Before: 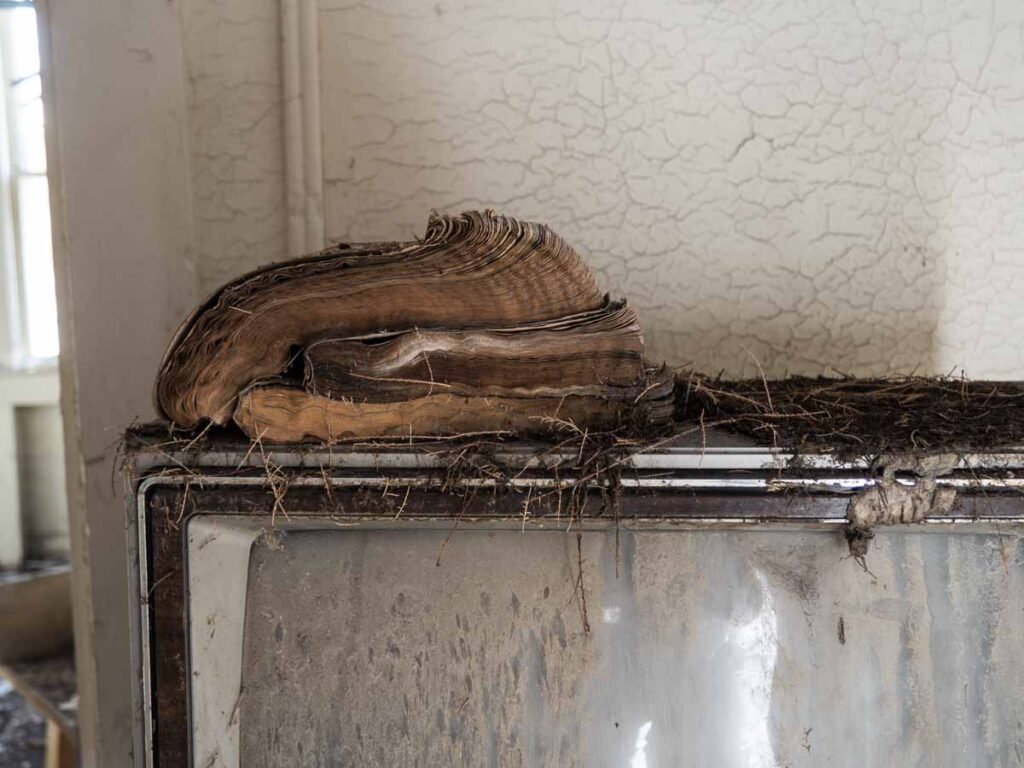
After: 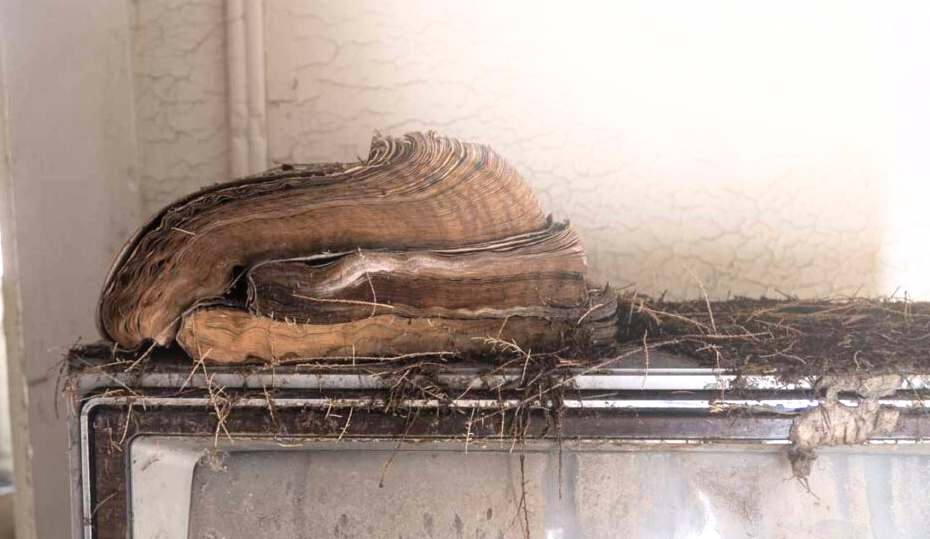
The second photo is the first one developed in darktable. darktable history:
bloom: on, module defaults
white balance: red 1.009, blue 1.027
crop: left 5.596%, top 10.314%, right 3.534%, bottom 19.395%
exposure: exposure 0.661 EV, compensate highlight preservation false
